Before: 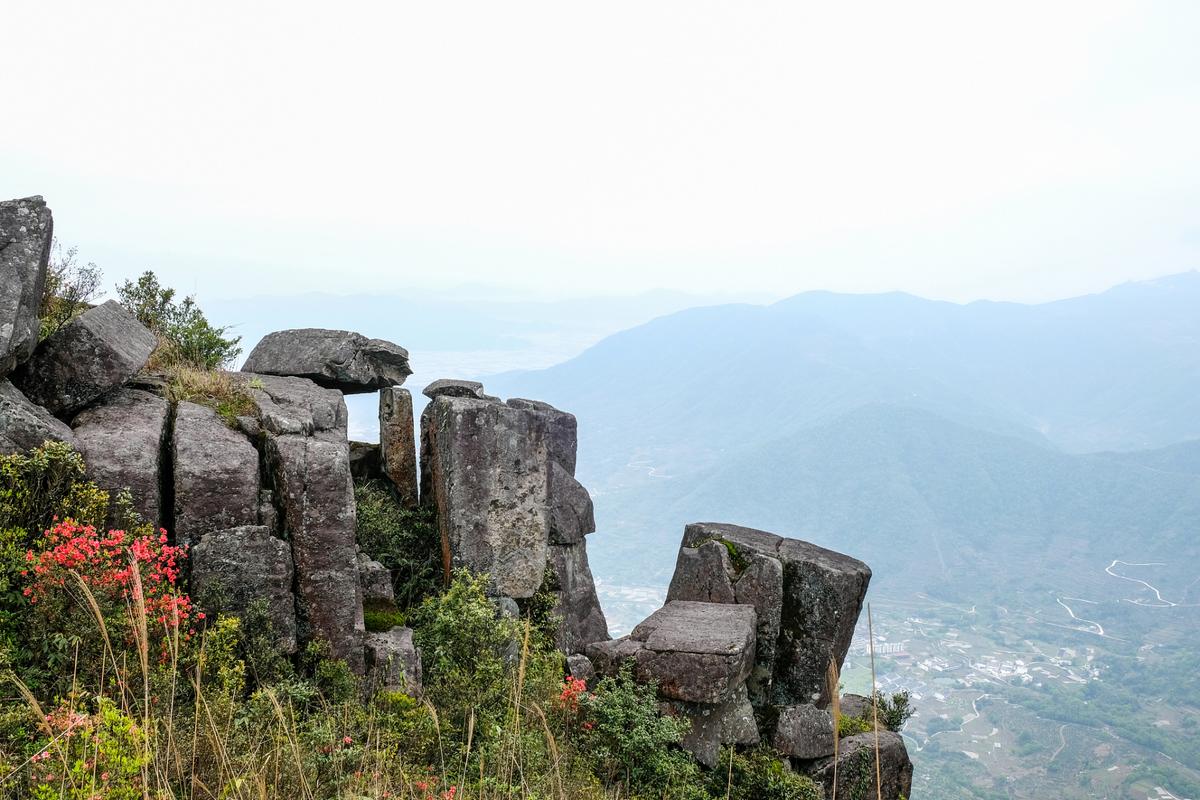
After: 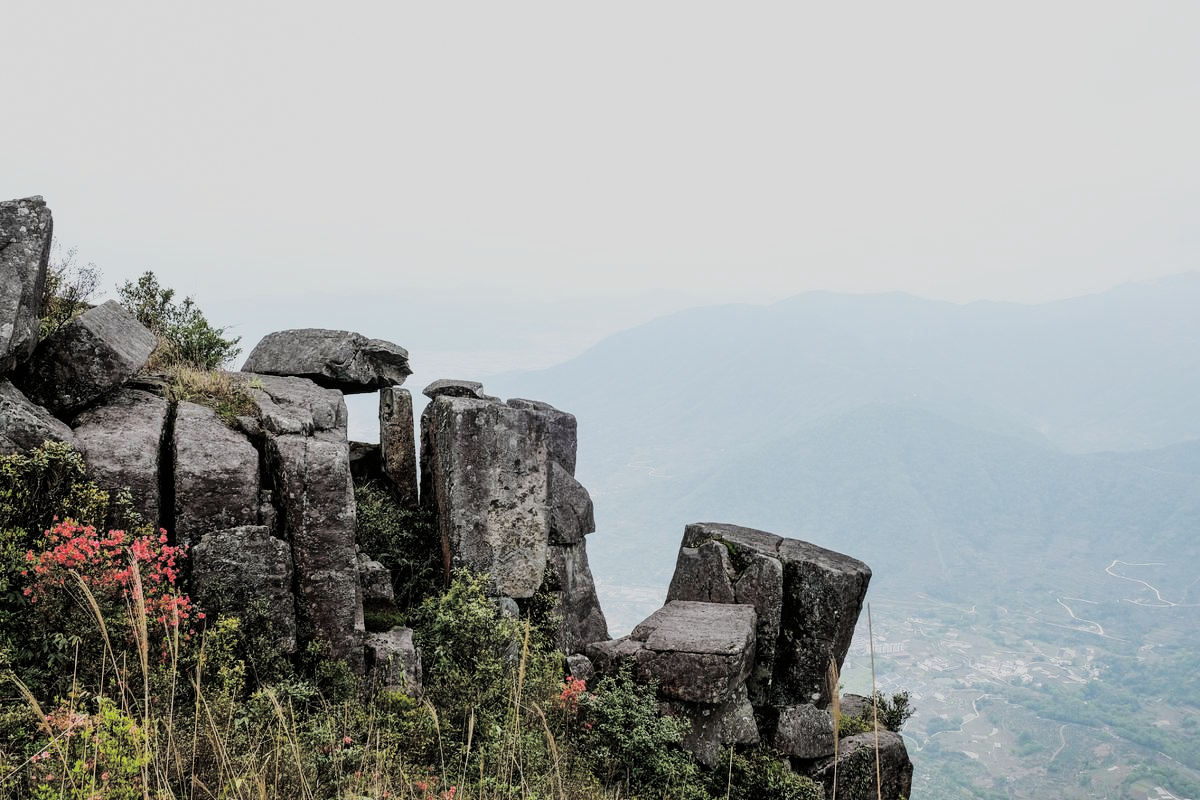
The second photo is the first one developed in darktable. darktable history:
sigmoid: skew -0.2, preserve hue 0%, red attenuation 0.1, red rotation 0.035, green attenuation 0.1, green rotation -0.017, blue attenuation 0.15, blue rotation -0.052, base primaries Rec2020
split-toning: shadows › hue 36°, shadows › saturation 0.05, highlights › hue 10.8°, highlights › saturation 0.15, compress 40%
